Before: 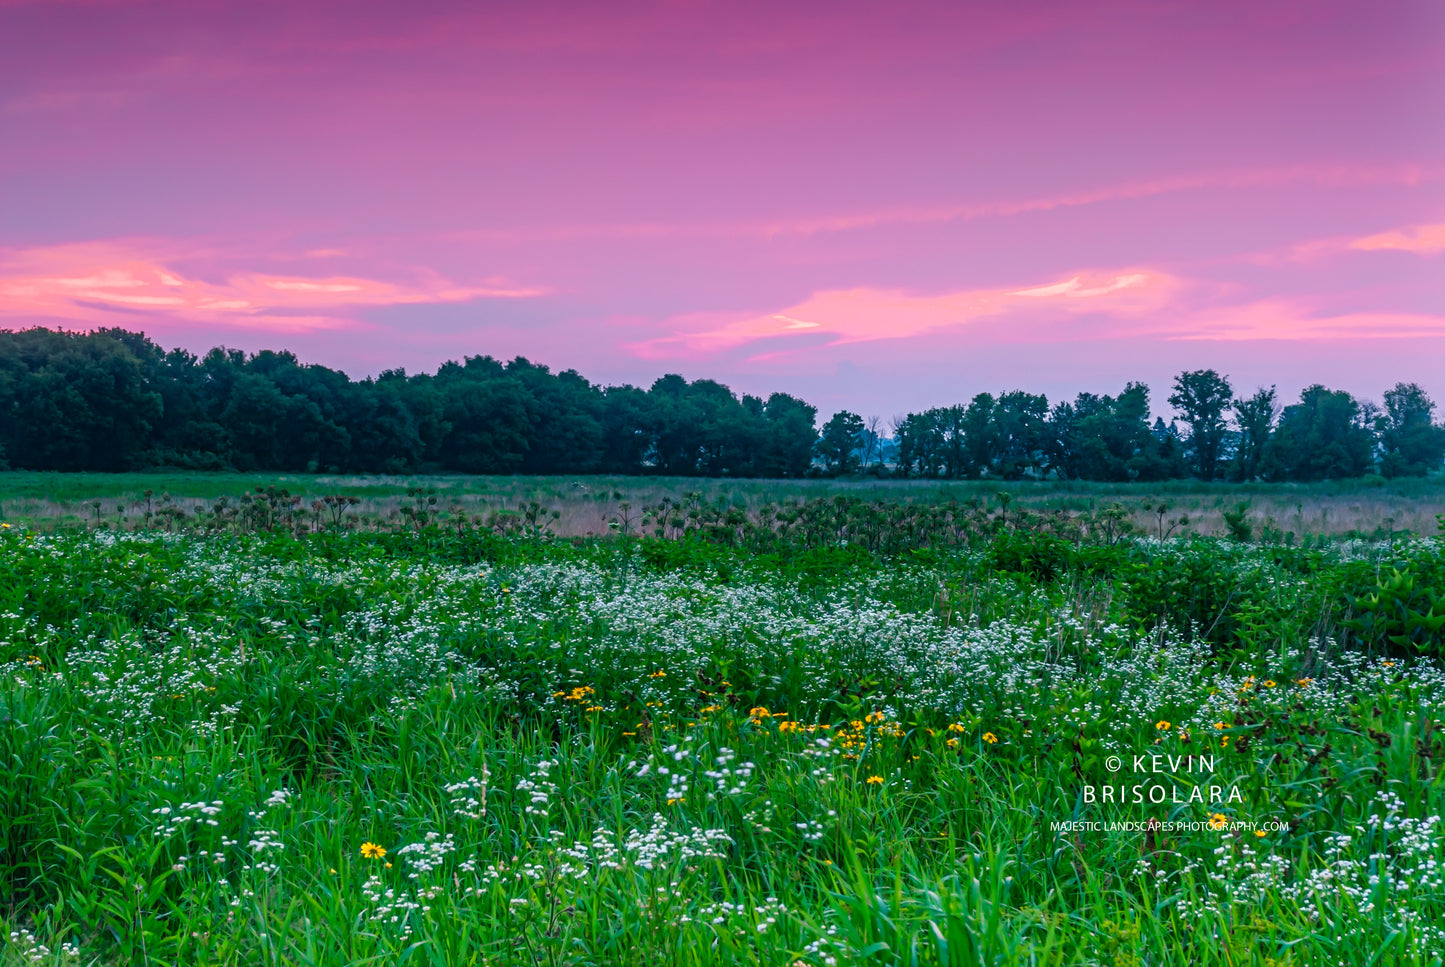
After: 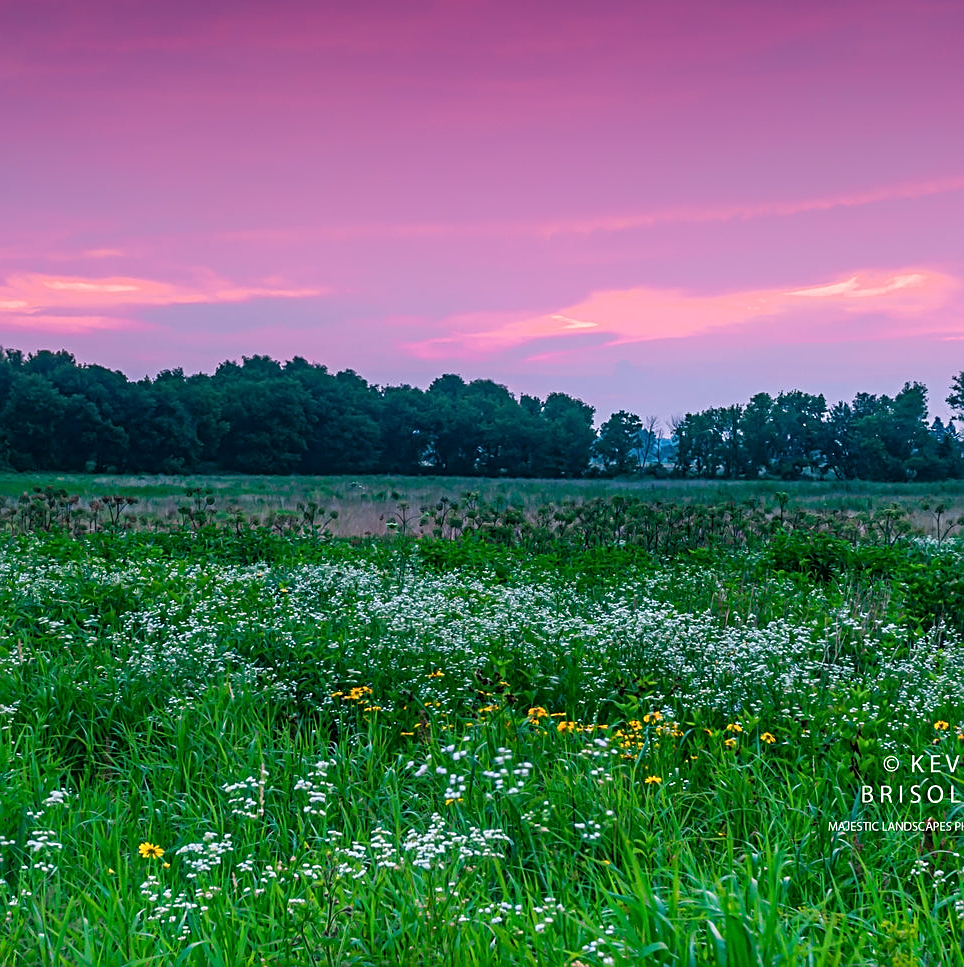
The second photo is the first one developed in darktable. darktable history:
crop: left 15.396%, right 17.887%
sharpen: amount 0.496
